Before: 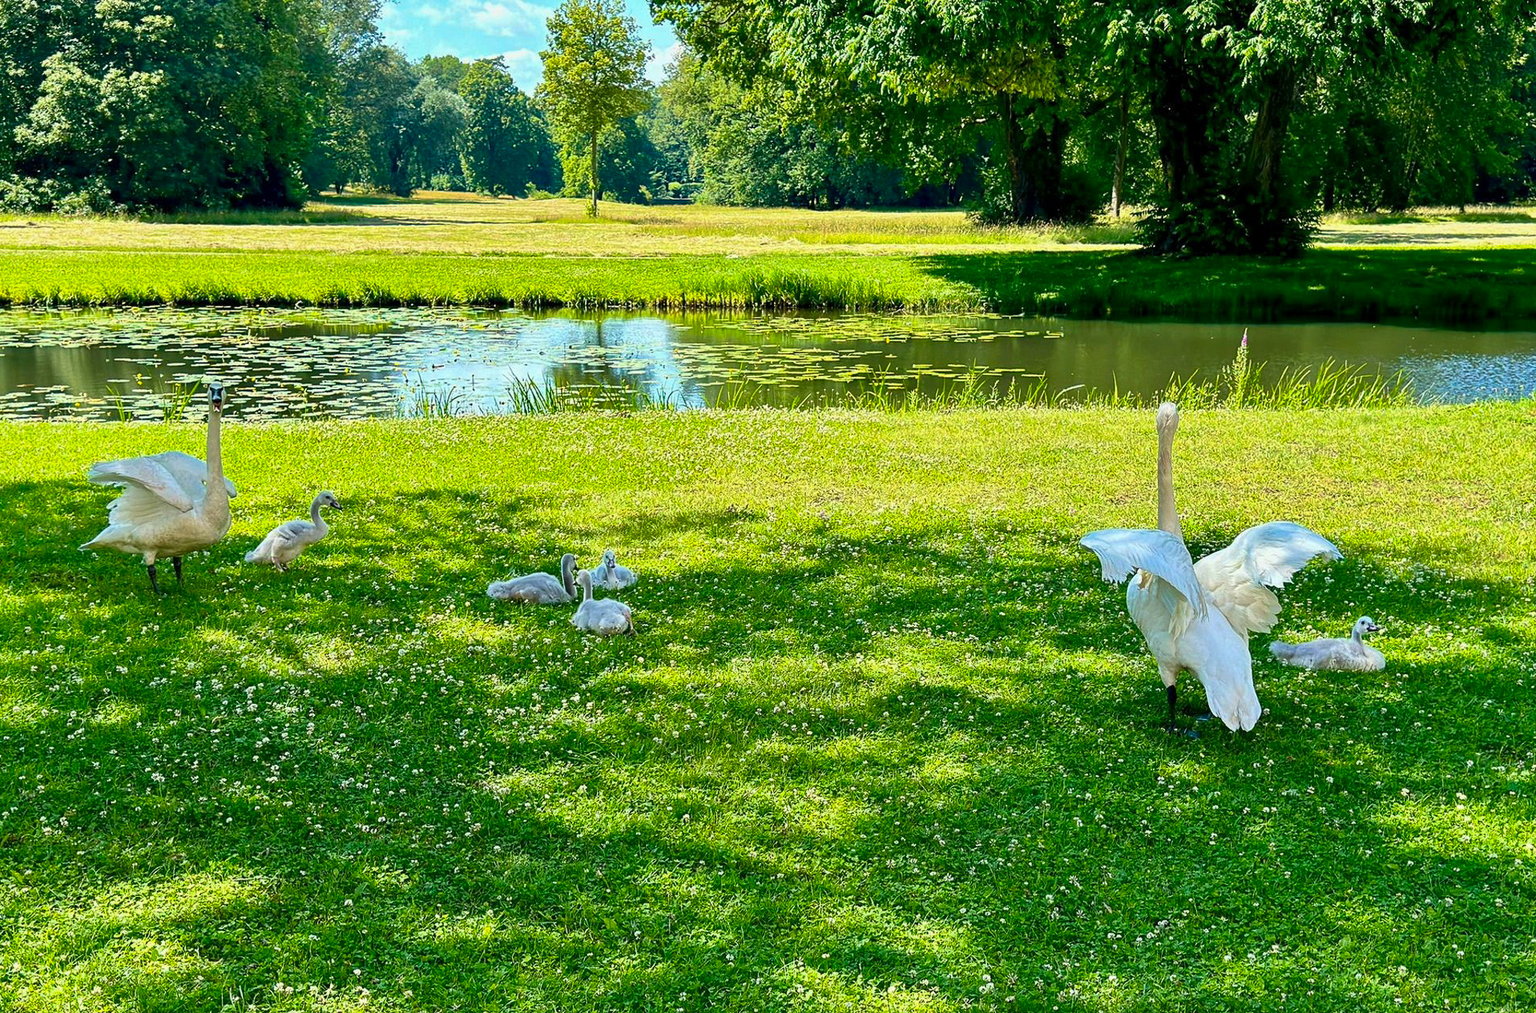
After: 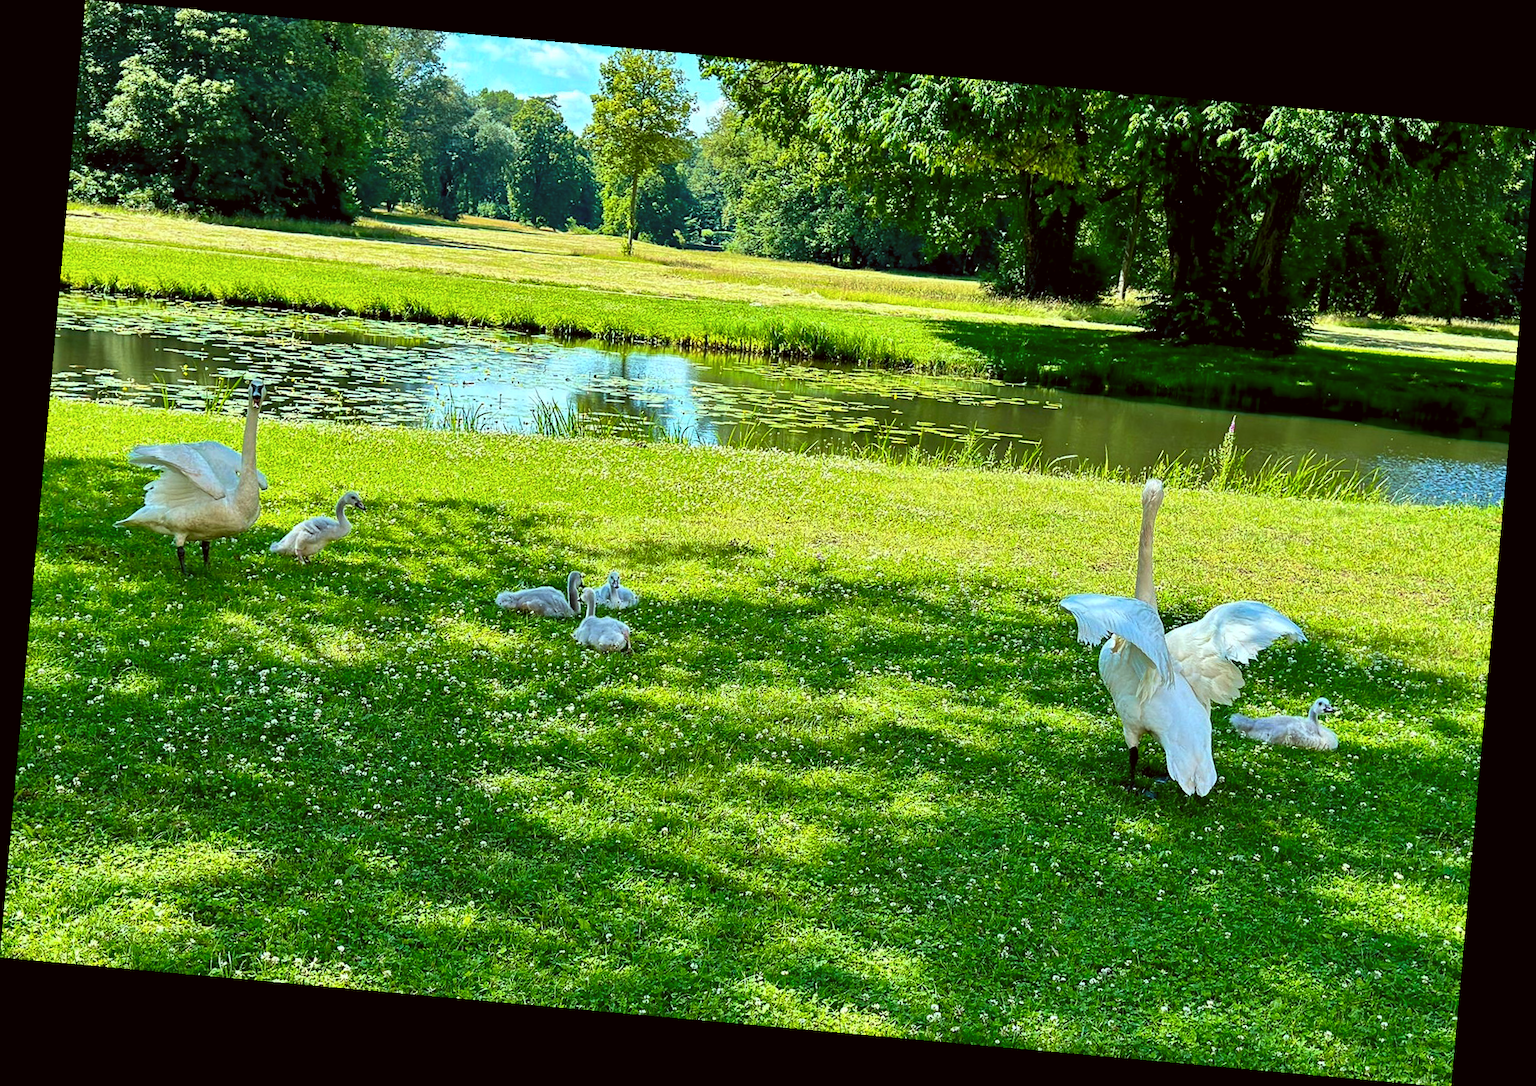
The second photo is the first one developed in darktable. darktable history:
rotate and perspective: rotation 5.12°, automatic cropping off
levels: levels [0.031, 0.5, 0.969]
color correction: highlights a* -4.98, highlights b* -3.76, shadows a* 3.83, shadows b* 4.08
